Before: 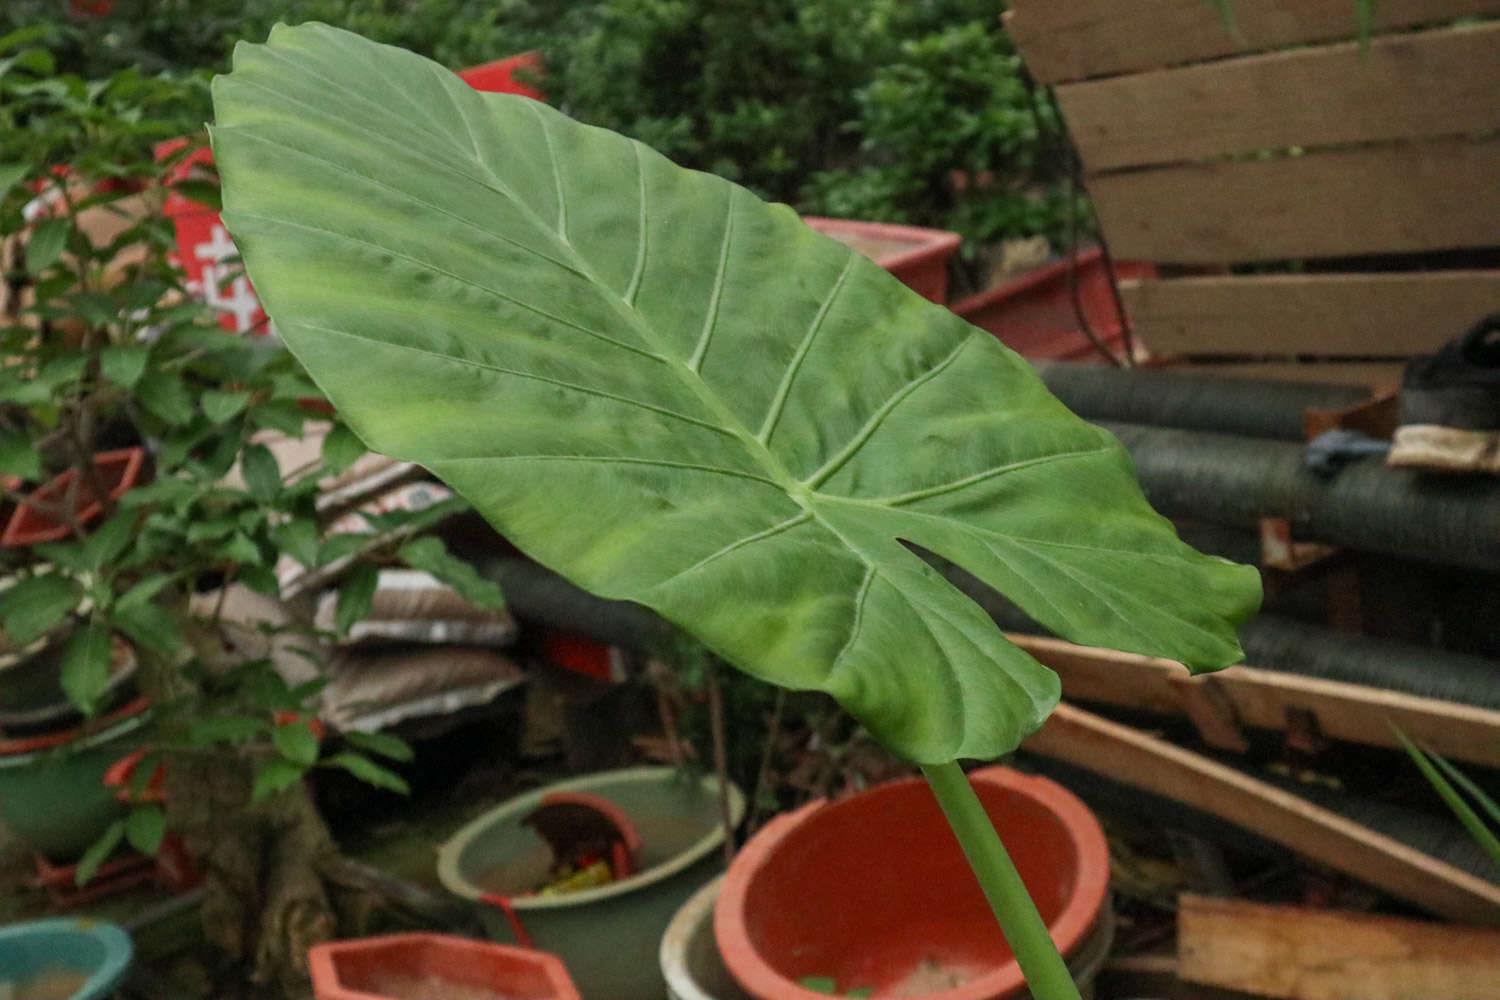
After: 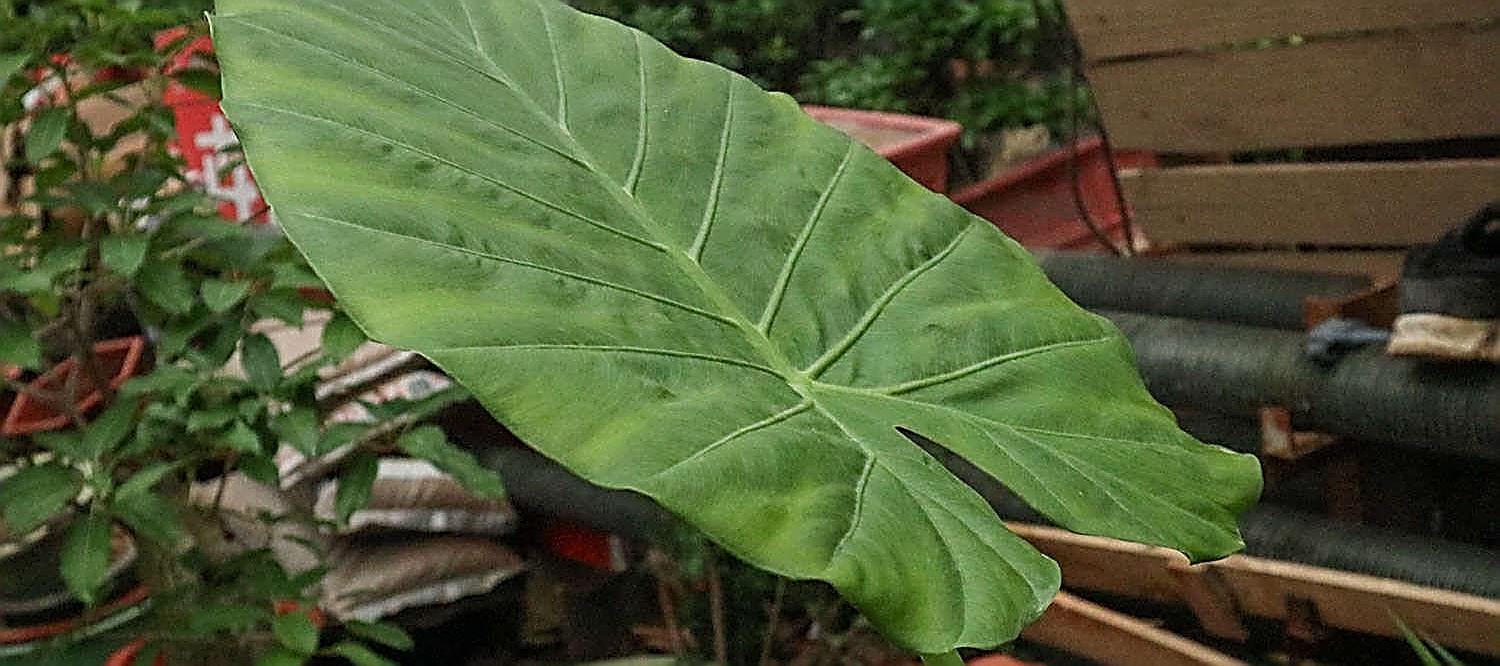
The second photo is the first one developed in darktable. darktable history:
crop: top 11.166%, bottom 22.168%
sharpen: amount 2
